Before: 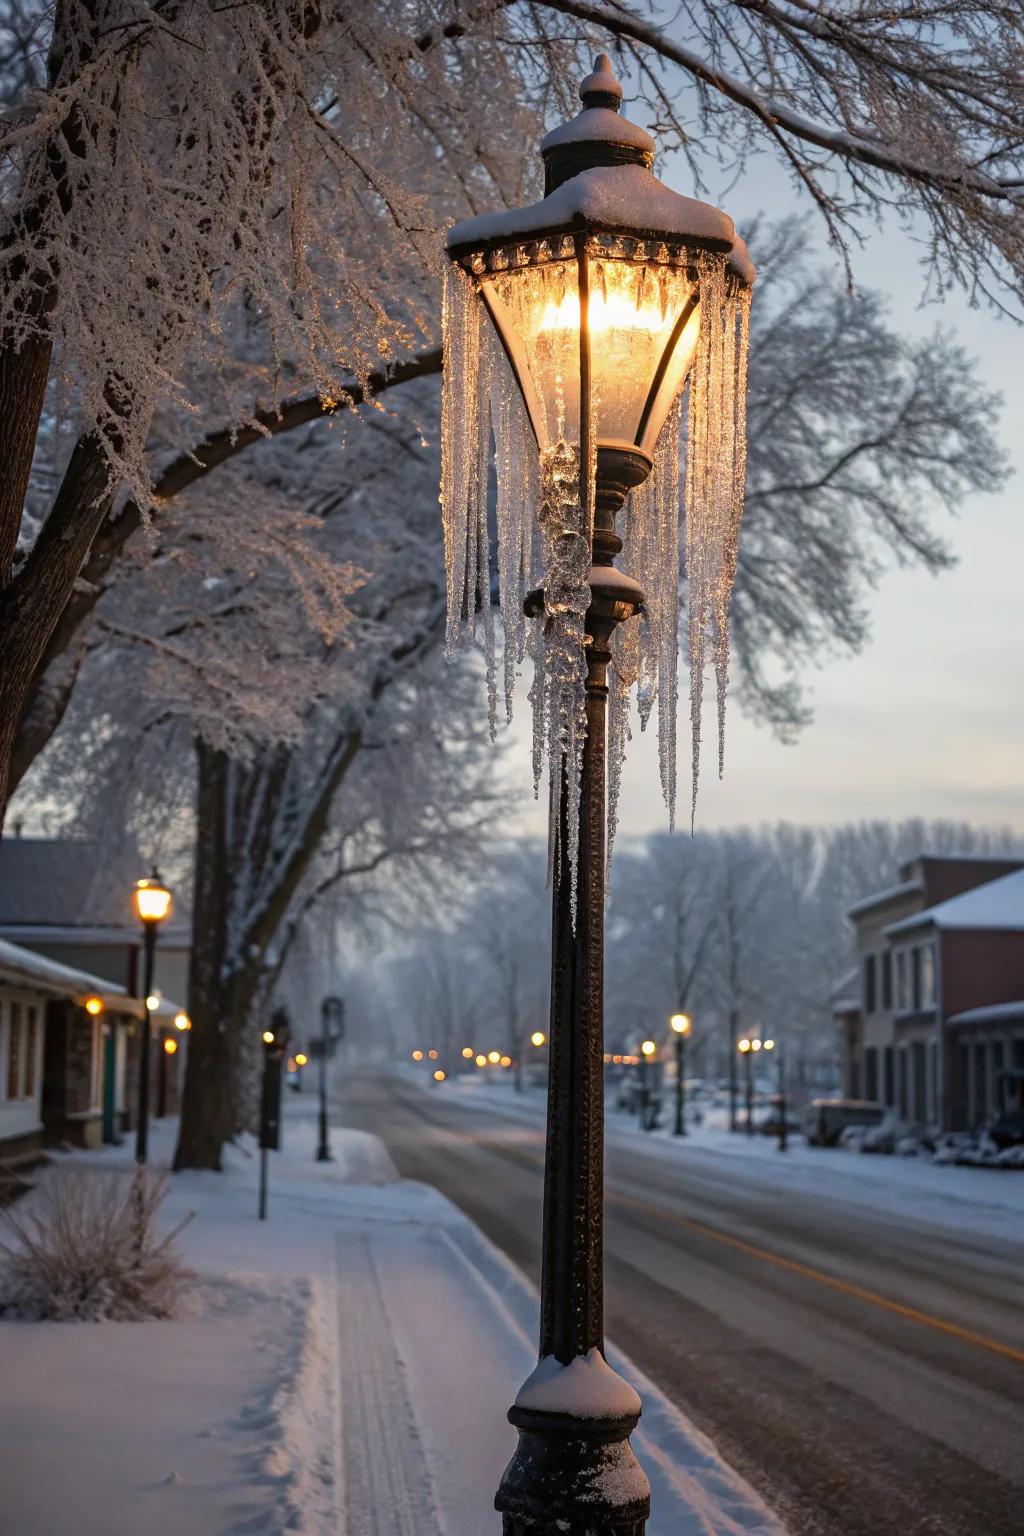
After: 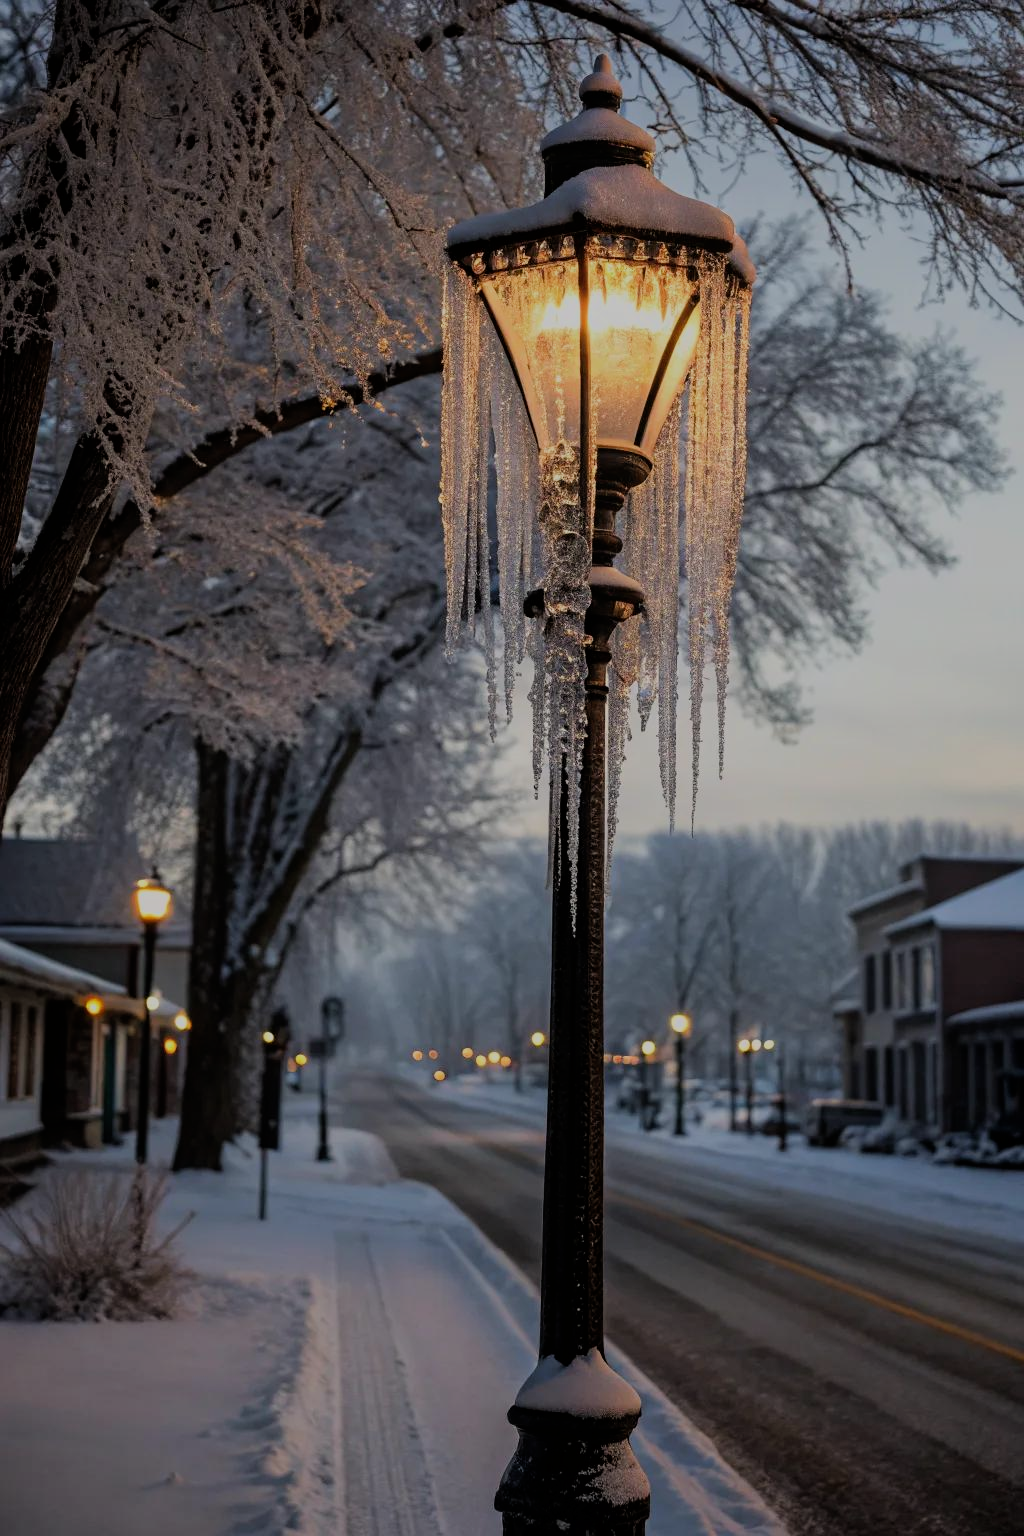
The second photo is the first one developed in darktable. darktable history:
filmic rgb: black relative exposure -7.65 EV, white relative exposure 4.56 EV, hardness 3.61, color science v6 (2022)
bloom: size 5%, threshold 95%, strength 15%
exposure: exposure -0.492 EV, compensate highlight preservation false
